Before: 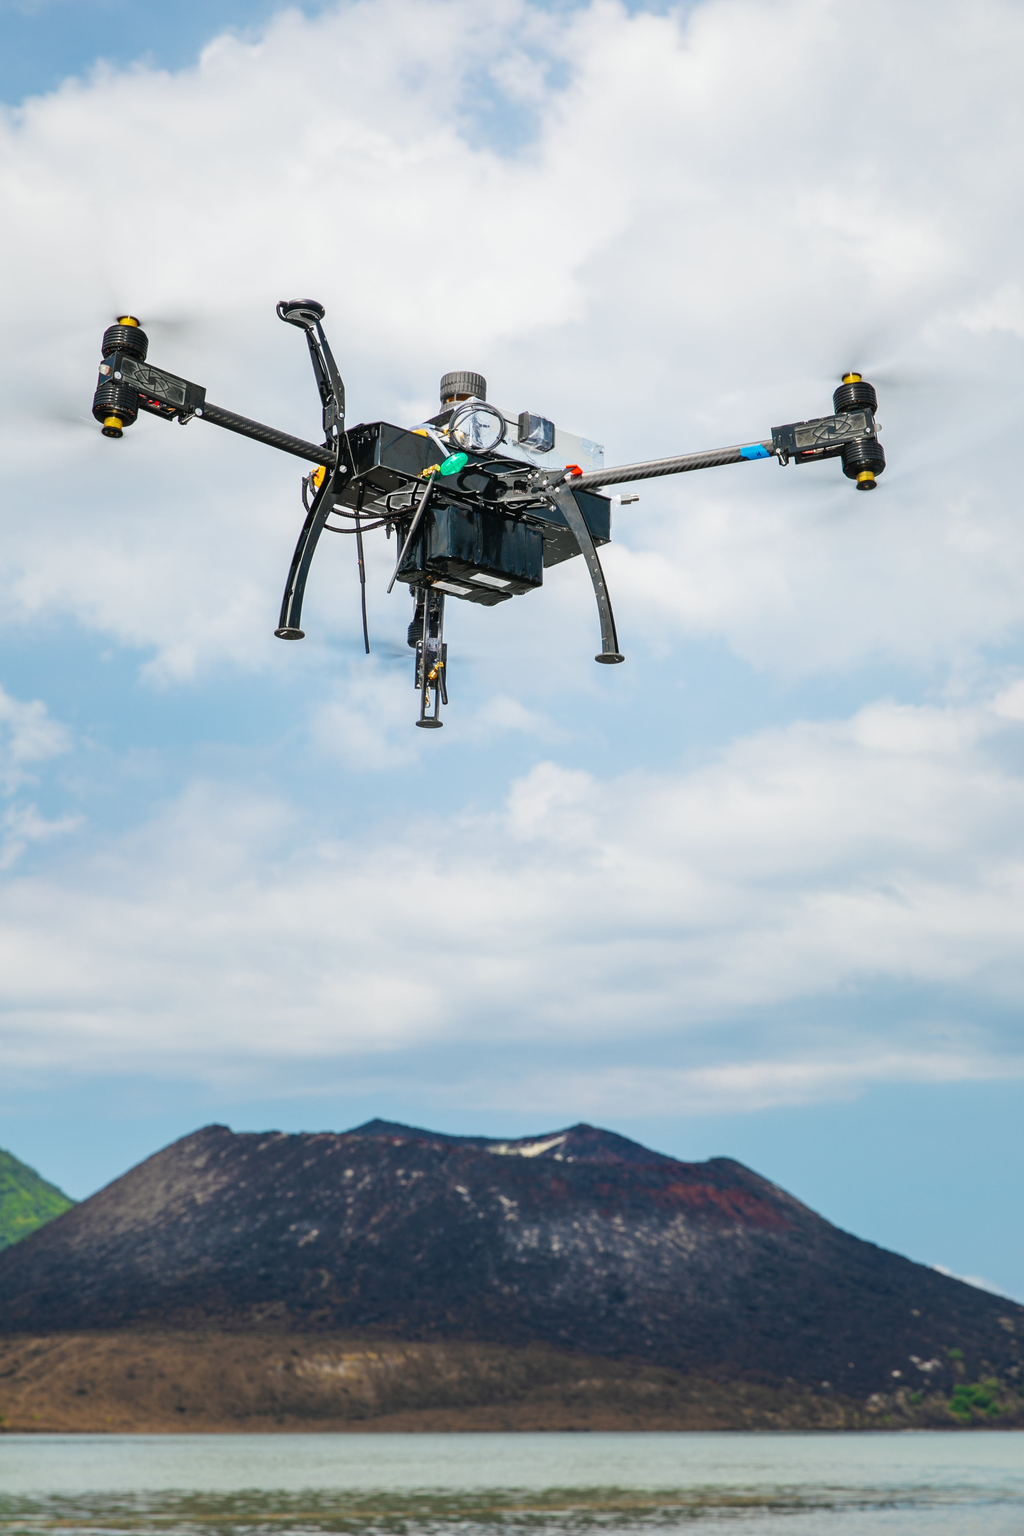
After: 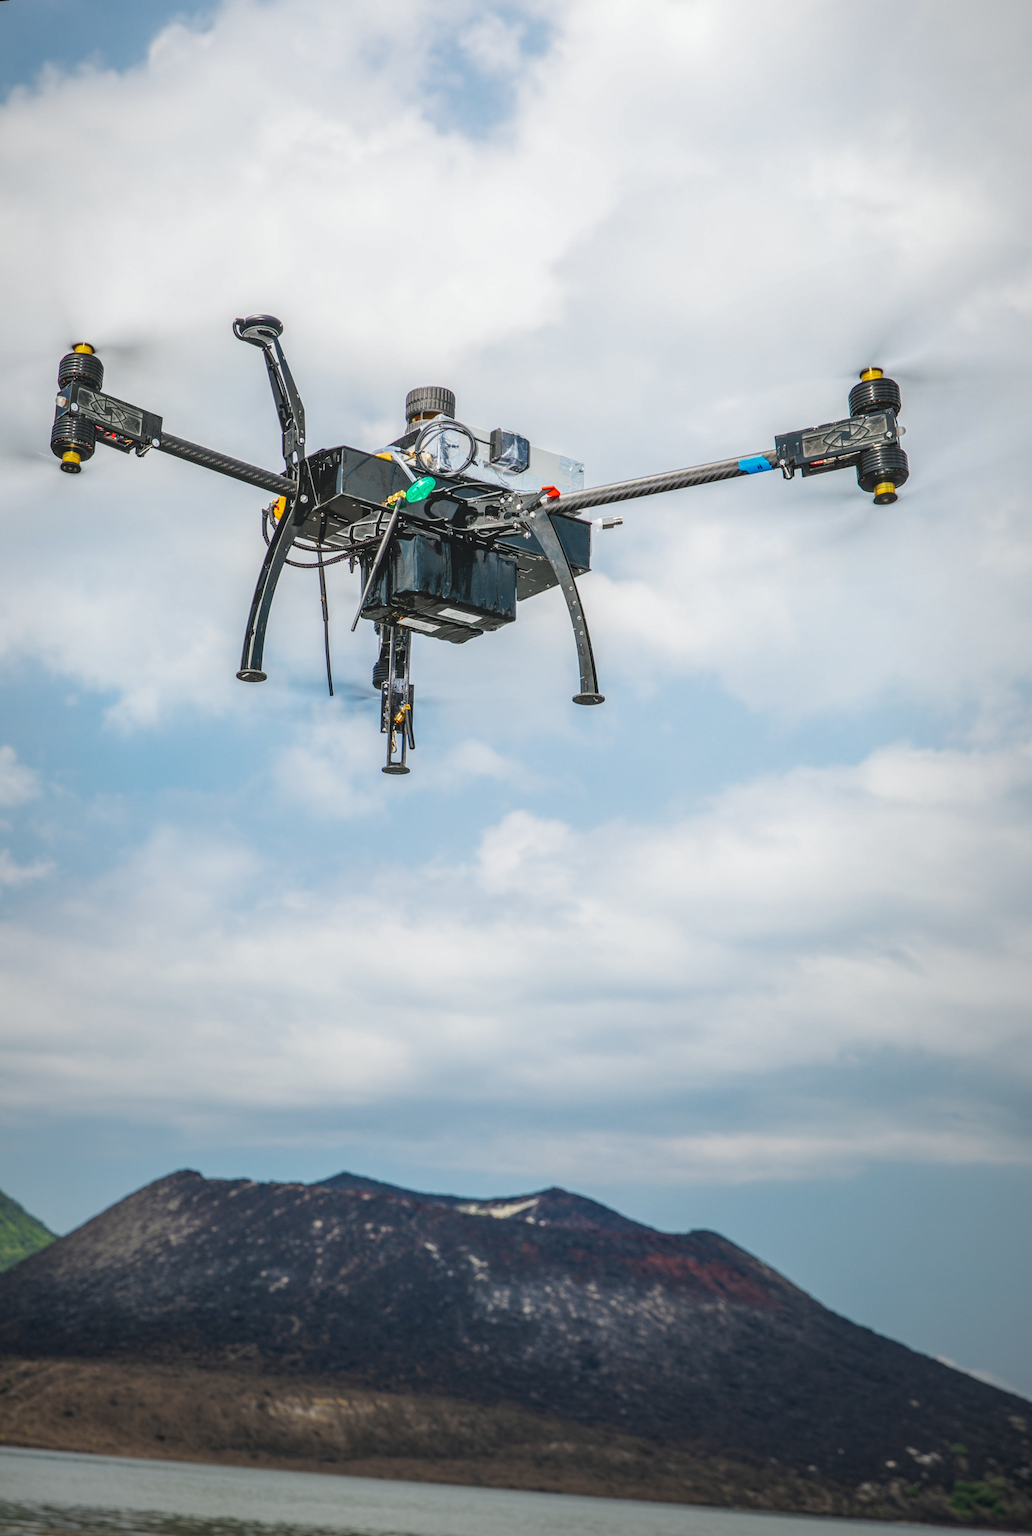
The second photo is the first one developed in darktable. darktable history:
contrast equalizer: y [[0.5, 0.5, 0.472, 0.5, 0.5, 0.5], [0.5 ×6], [0.5 ×6], [0 ×6], [0 ×6]]
vignetting: fall-off start 72.14%, fall-off radius 108.07%, brightness -0.713, saturation -0.488, center (-0.054, -0.359), width/height ratio 0.729
local contrast: highlights 0%, shadows 0%, detail 133%
rotate and perspective: rotation 0.062°, lens shift (vertical) 0.115, lens shift (horizontal) -0.133, crop left 0.047, crop right 0.94, crop top 0.061, crop bottom 0.94
